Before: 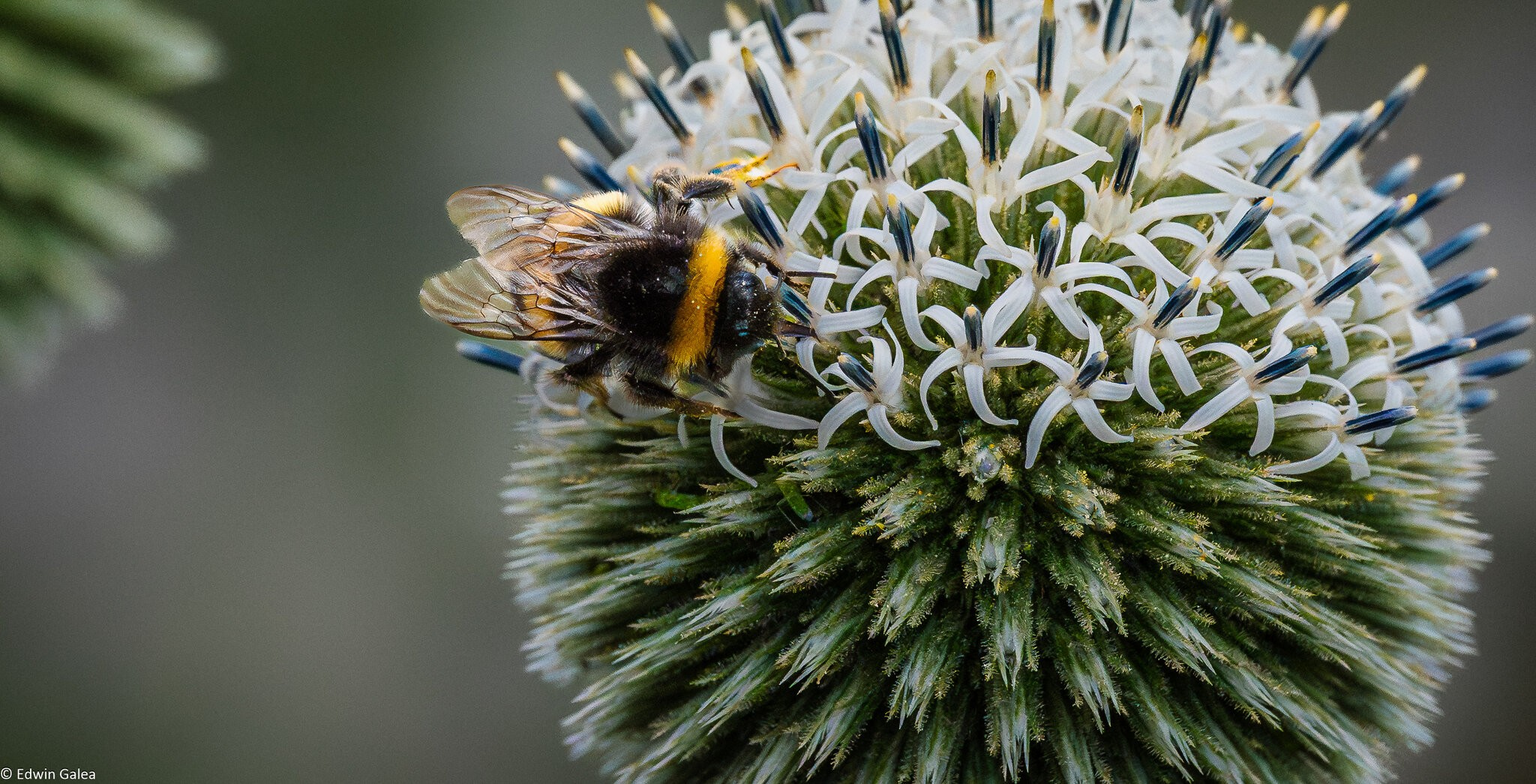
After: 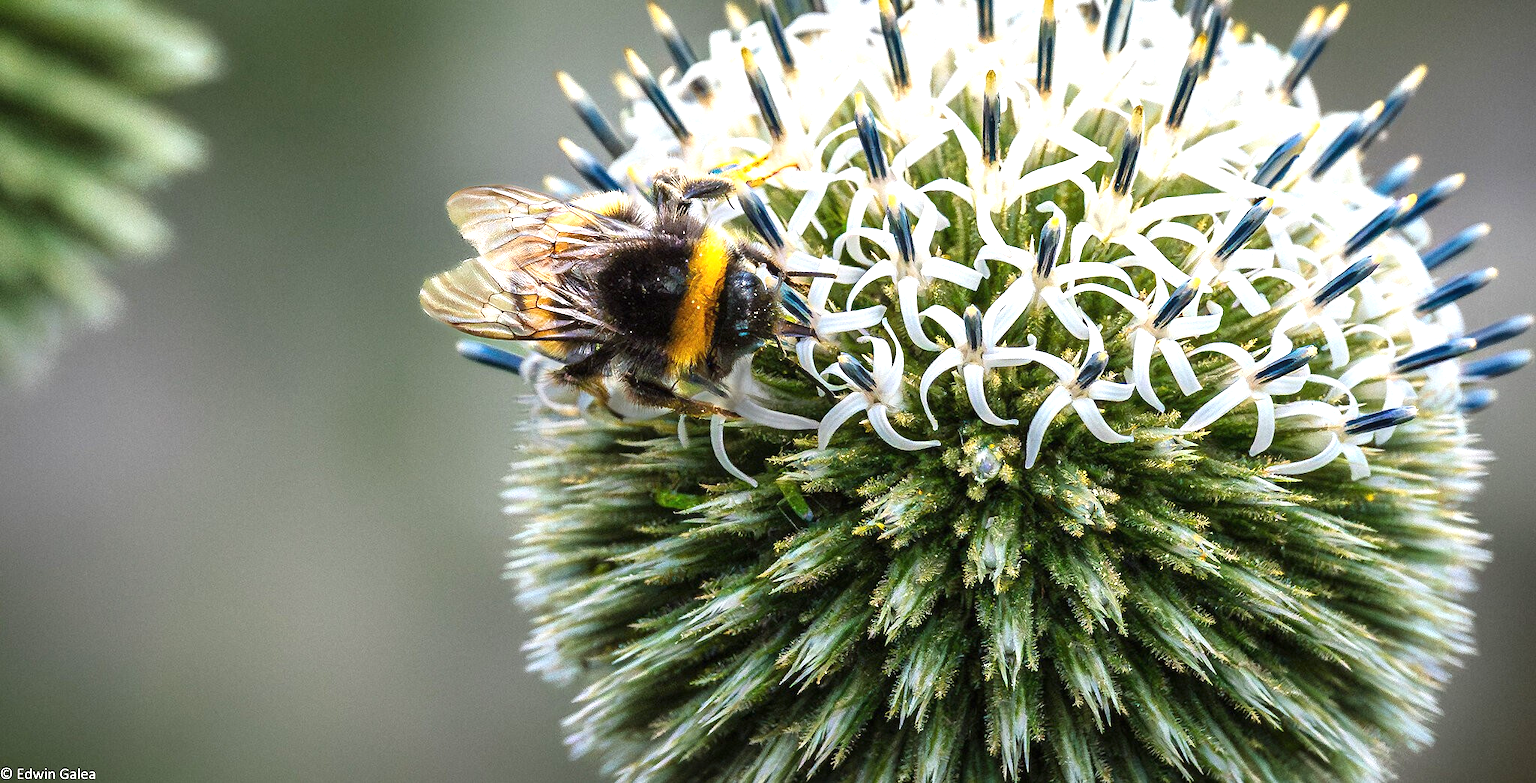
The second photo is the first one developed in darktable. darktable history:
exposure: black level correction 0, exposure 1.126 EV, compensate exposure bias true, compensate highlight preservation false
